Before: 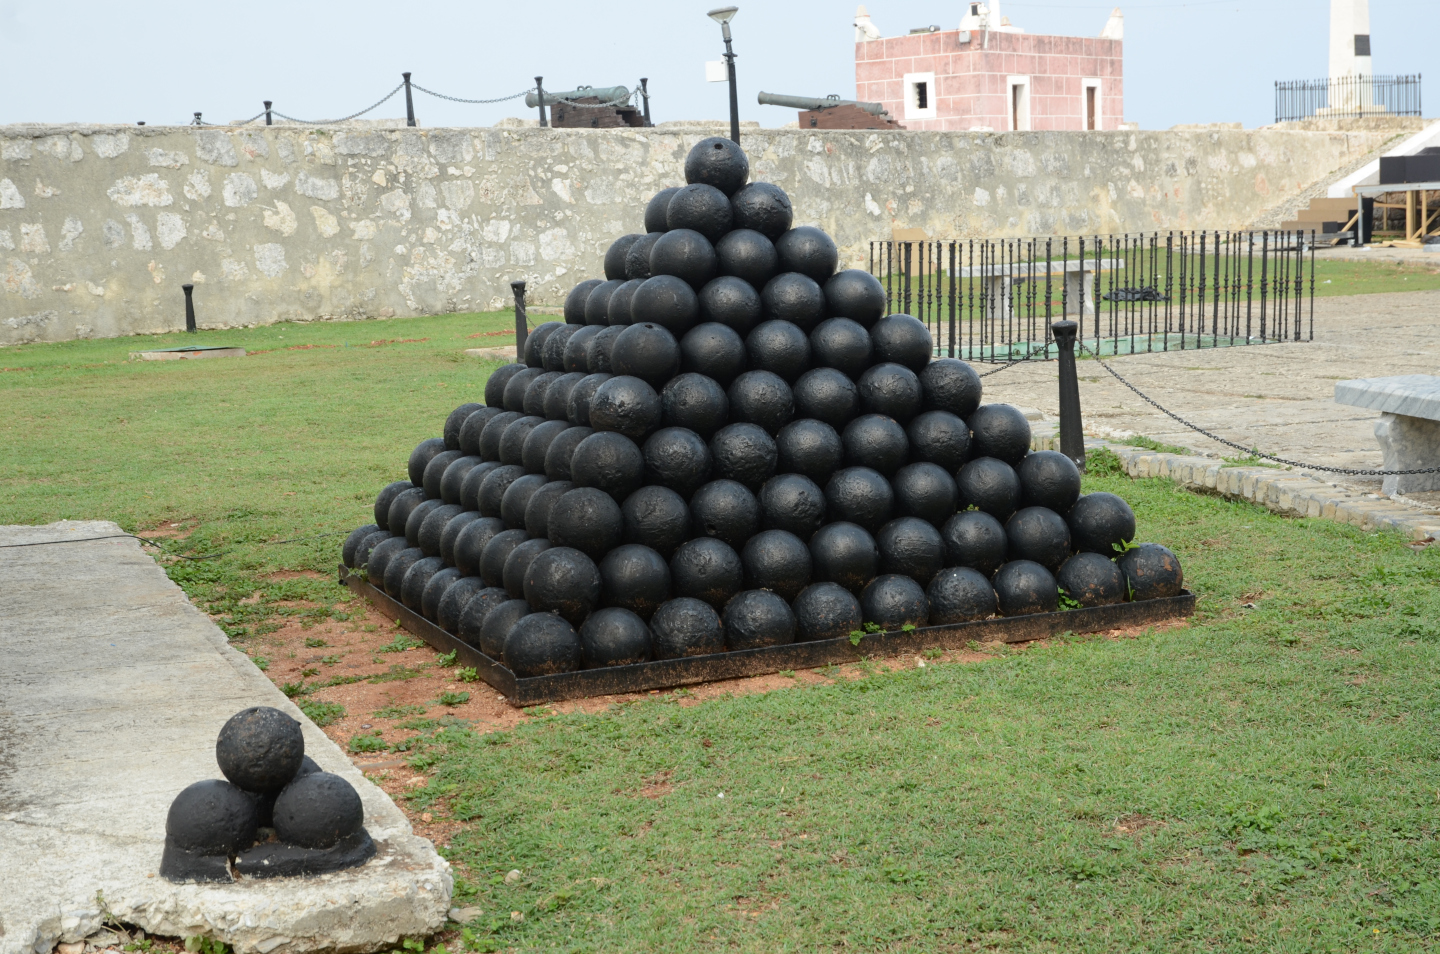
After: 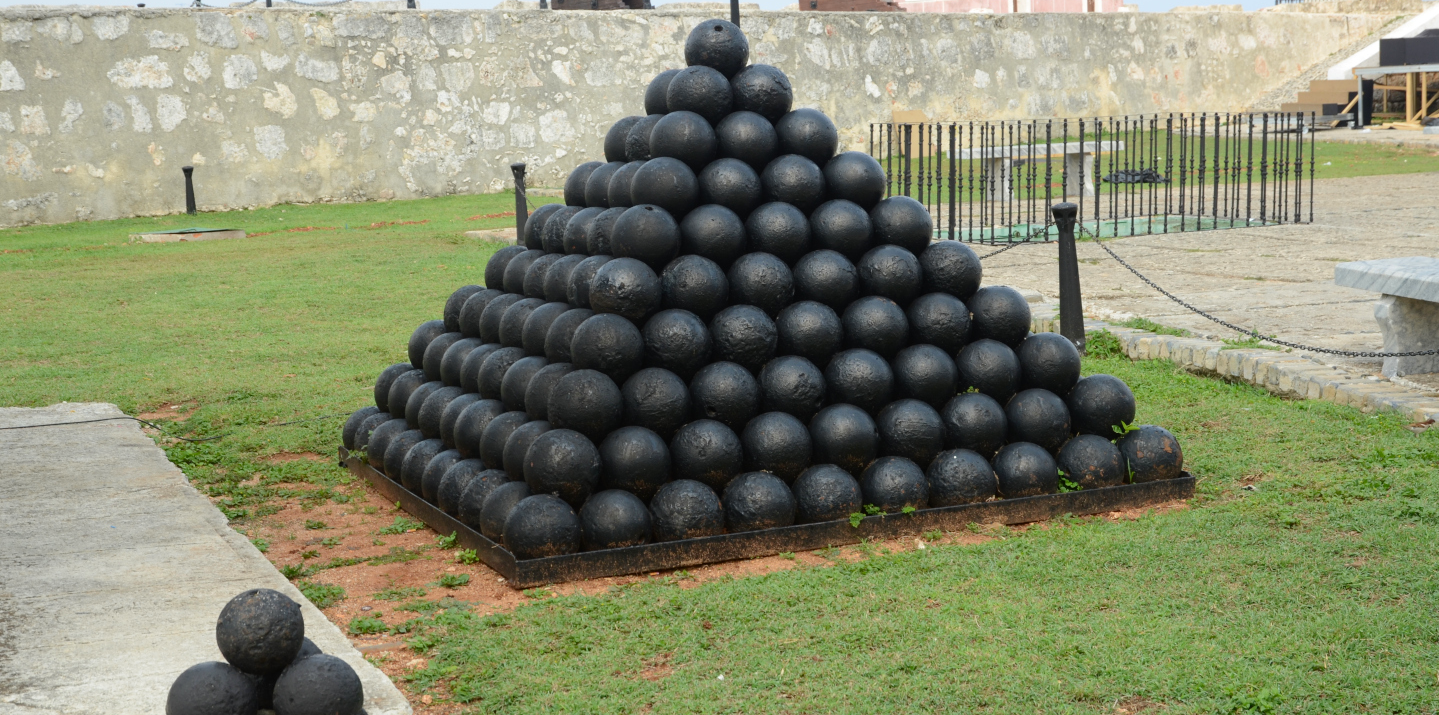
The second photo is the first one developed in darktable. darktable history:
contrast brightness saturation: saturation 0.13
crop and rotate: top 12.5%, bottom 12.5%
